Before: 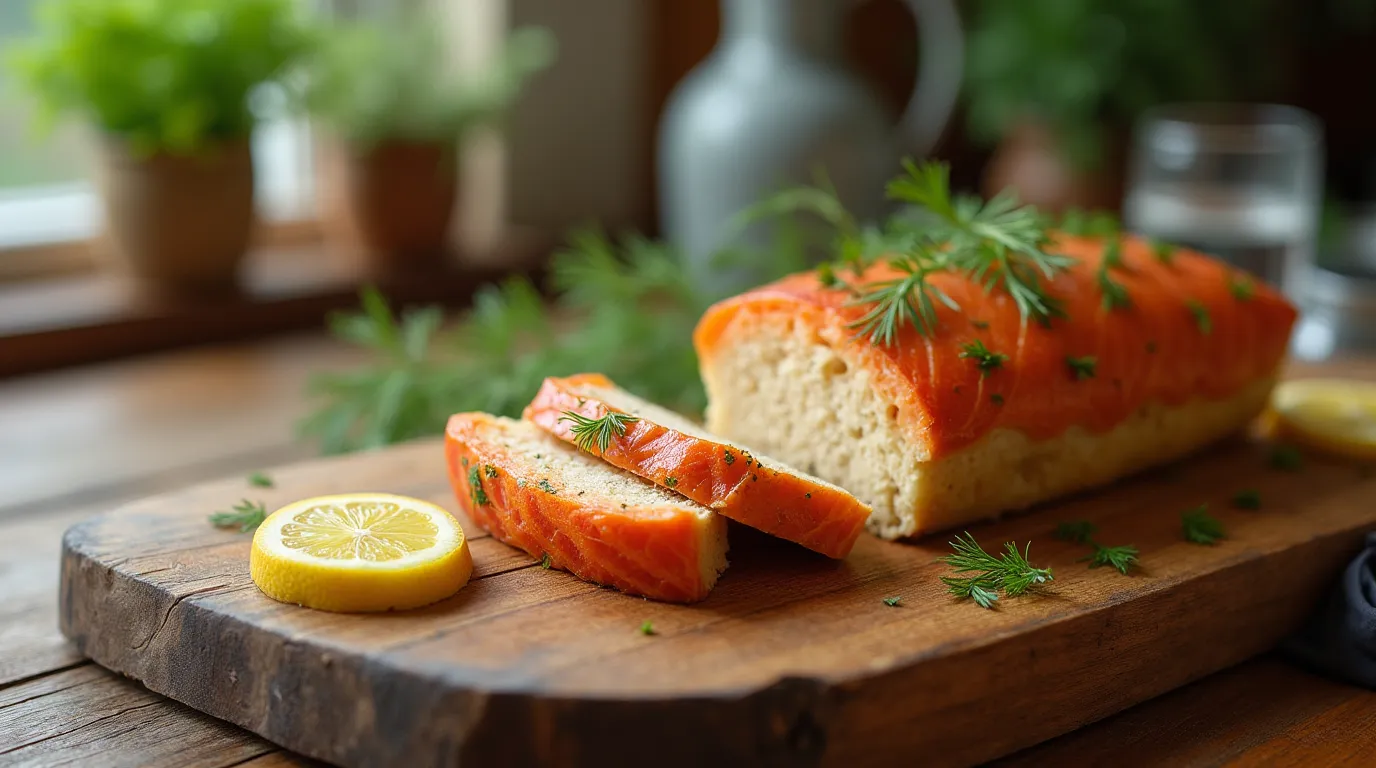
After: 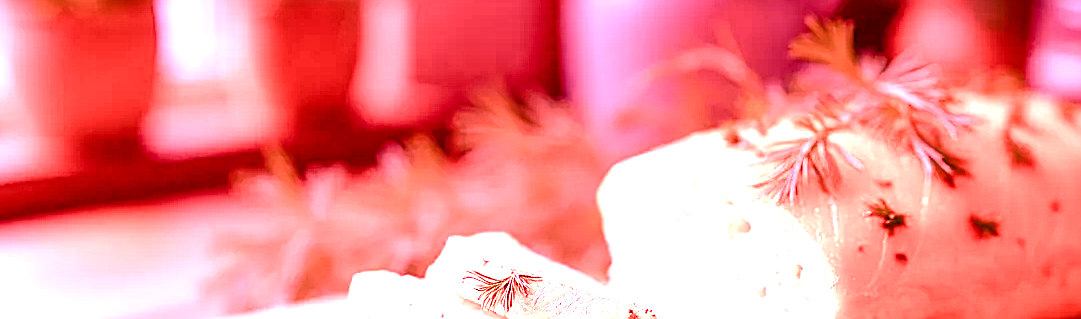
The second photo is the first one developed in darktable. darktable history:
tone equalizer: on, module defaults
crop: left 7.036%, top 18.398%, right 14.379%, bottom 40.043%
sharpen: on, module defaults
color balance rgb: shadows lift › chroma 1%, shadows lift › hue 113°, highlights gain › chroma 0.2%, highlights gain › hue 333°, perceptual saturation grading › global saturation 20%, perceptual saturation grading › highlights -50%, perceptual saturation grading › shadows 25%, contrast -10%
white balance: red 4.26, blue 1.802
graduated density: hue 238.83°, saturation 50%
